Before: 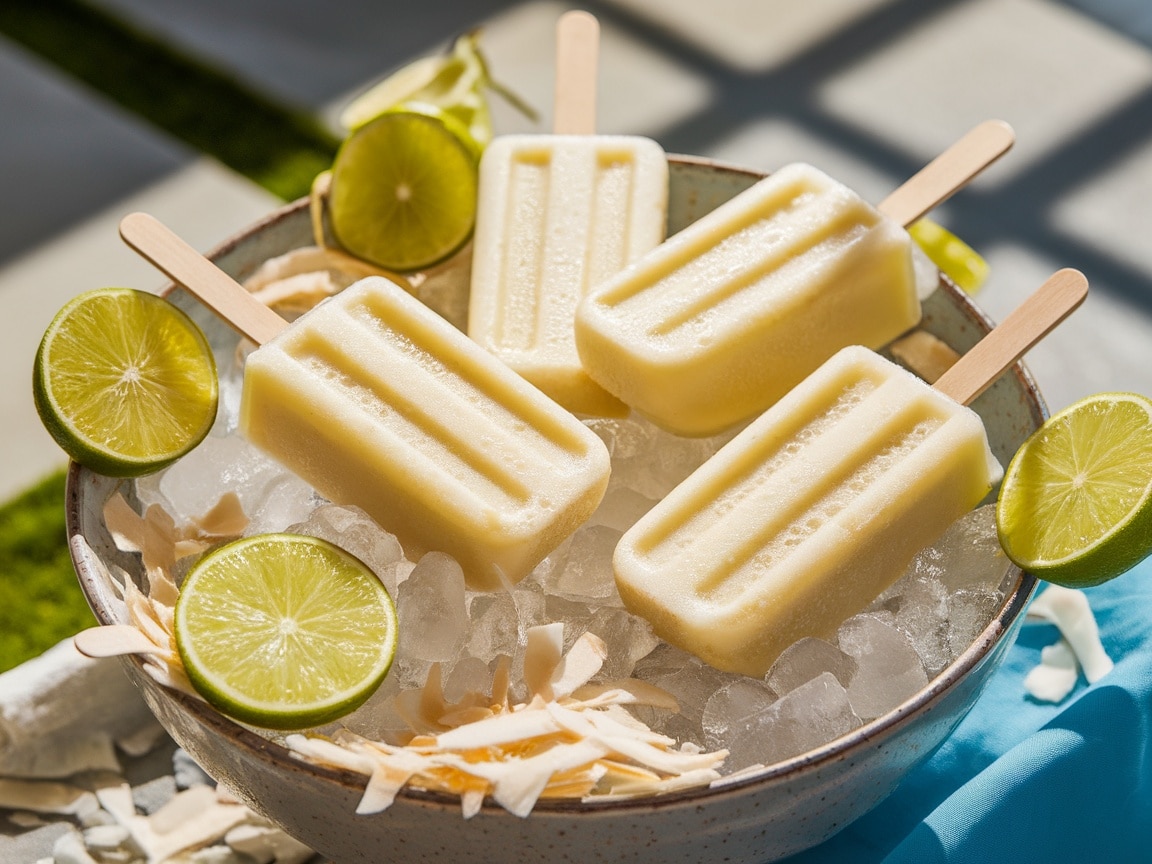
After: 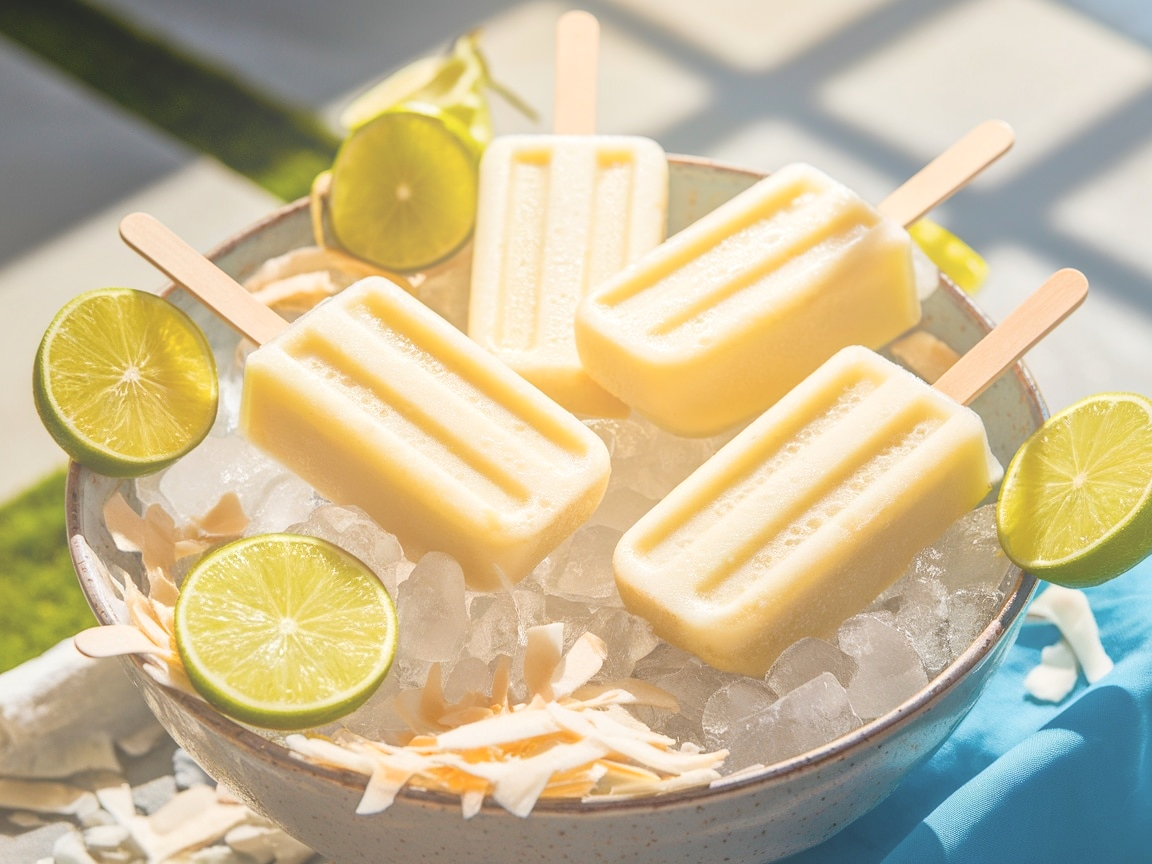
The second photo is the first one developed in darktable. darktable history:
local contrast: mode bilateral grid, contrast 20, coarseness 50, detail 132%, midtone range 0.2
tone equalizer: on, module defaults
bloom: size 40%
